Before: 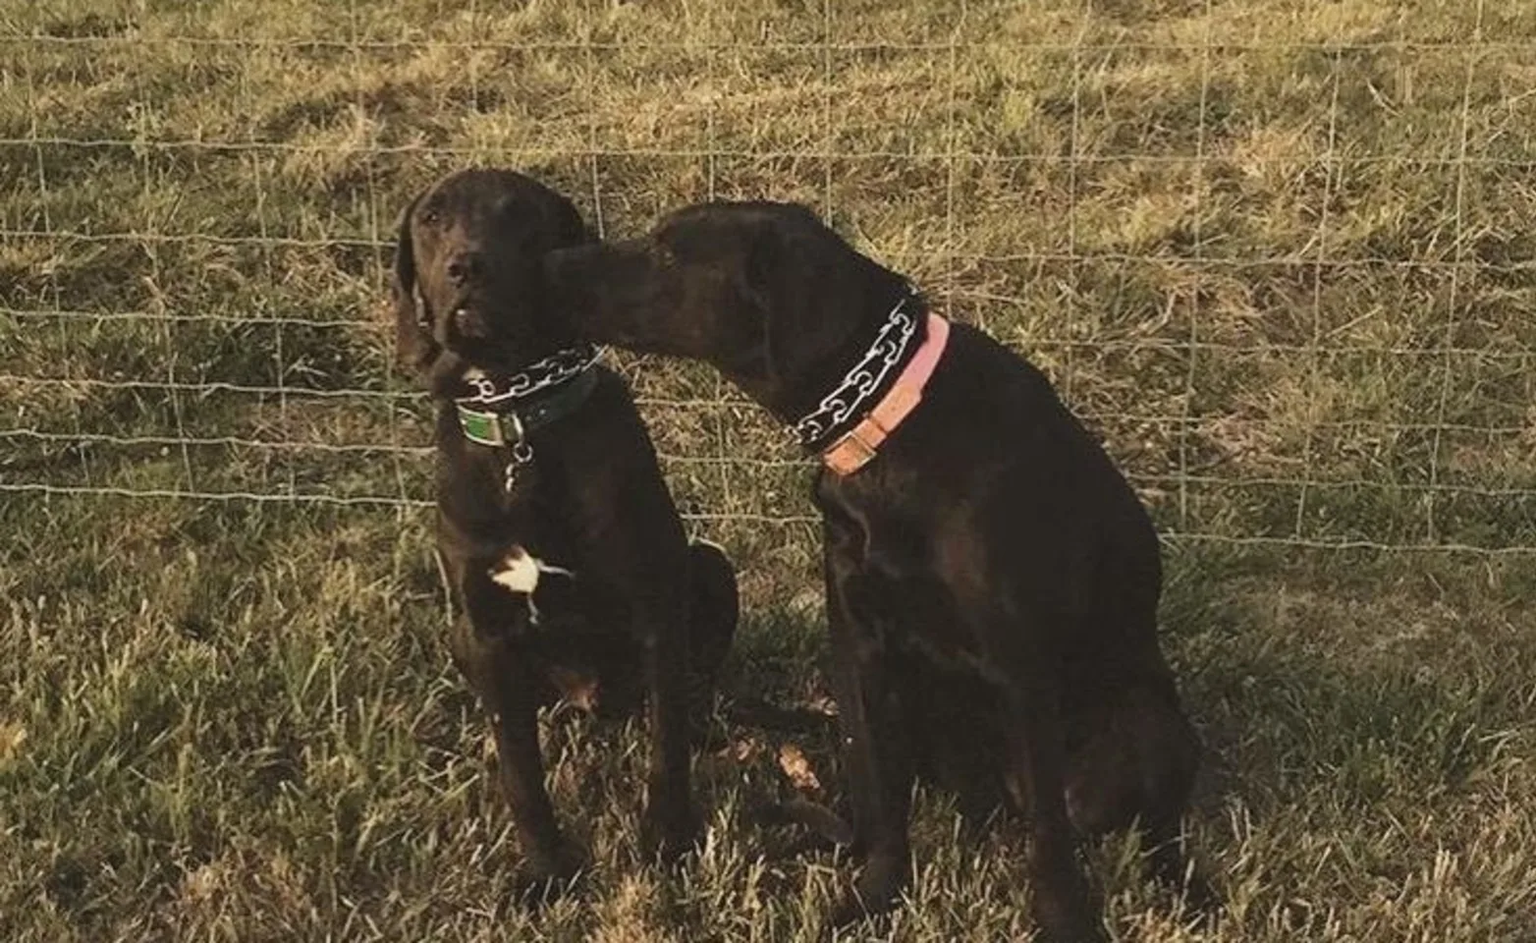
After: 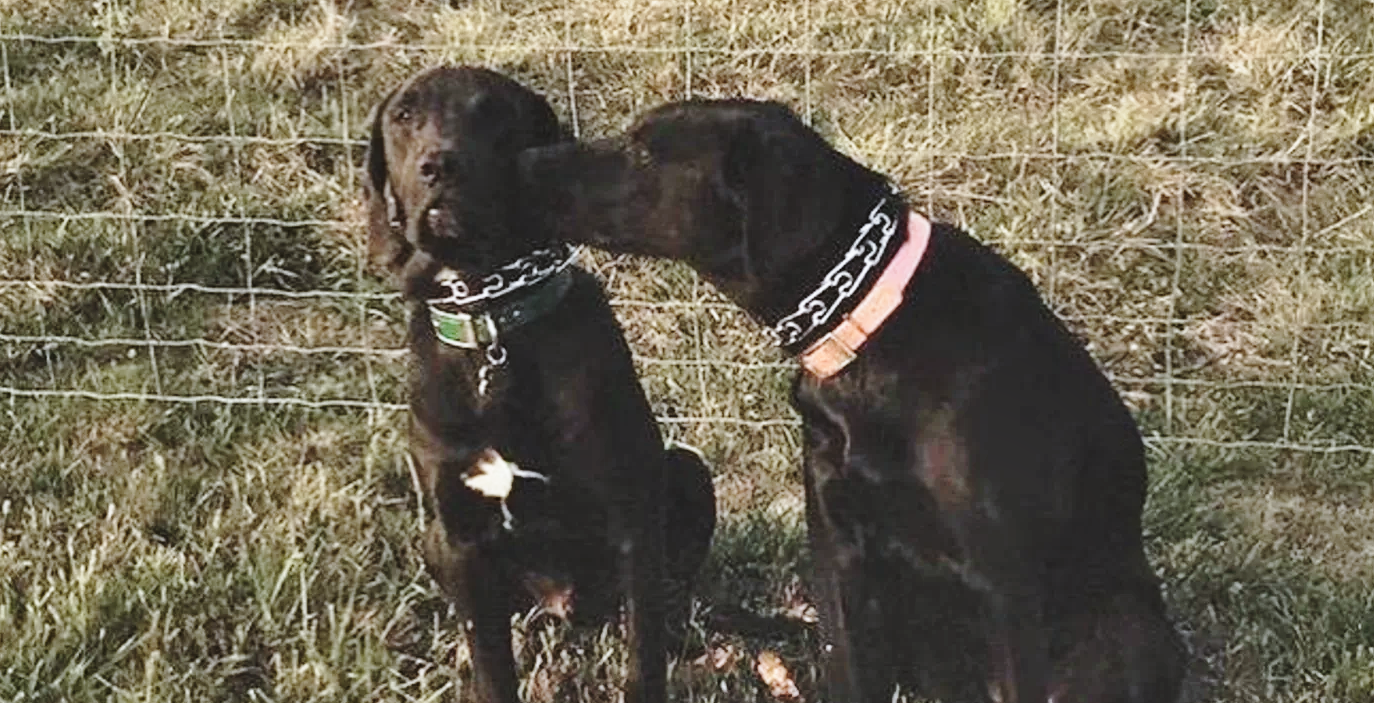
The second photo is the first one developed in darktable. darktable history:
crop and rotate: left 2.353%, top 11.129%, right 9.76%, bottom 15.556%
shadows and highlights: soften with gaussian
base curve: curves: ch0 [(0, 0) (0.028, 0.03) (0.121, 0.232) (0.46, 0.748) (0.859, 0.968) (1, 1)], preserve colors none
color calibration: illuminant as shot in camera, x 0.368, y 0.376, temperature 4321.76 K
contrast brightness saturation: saturation -0.176
